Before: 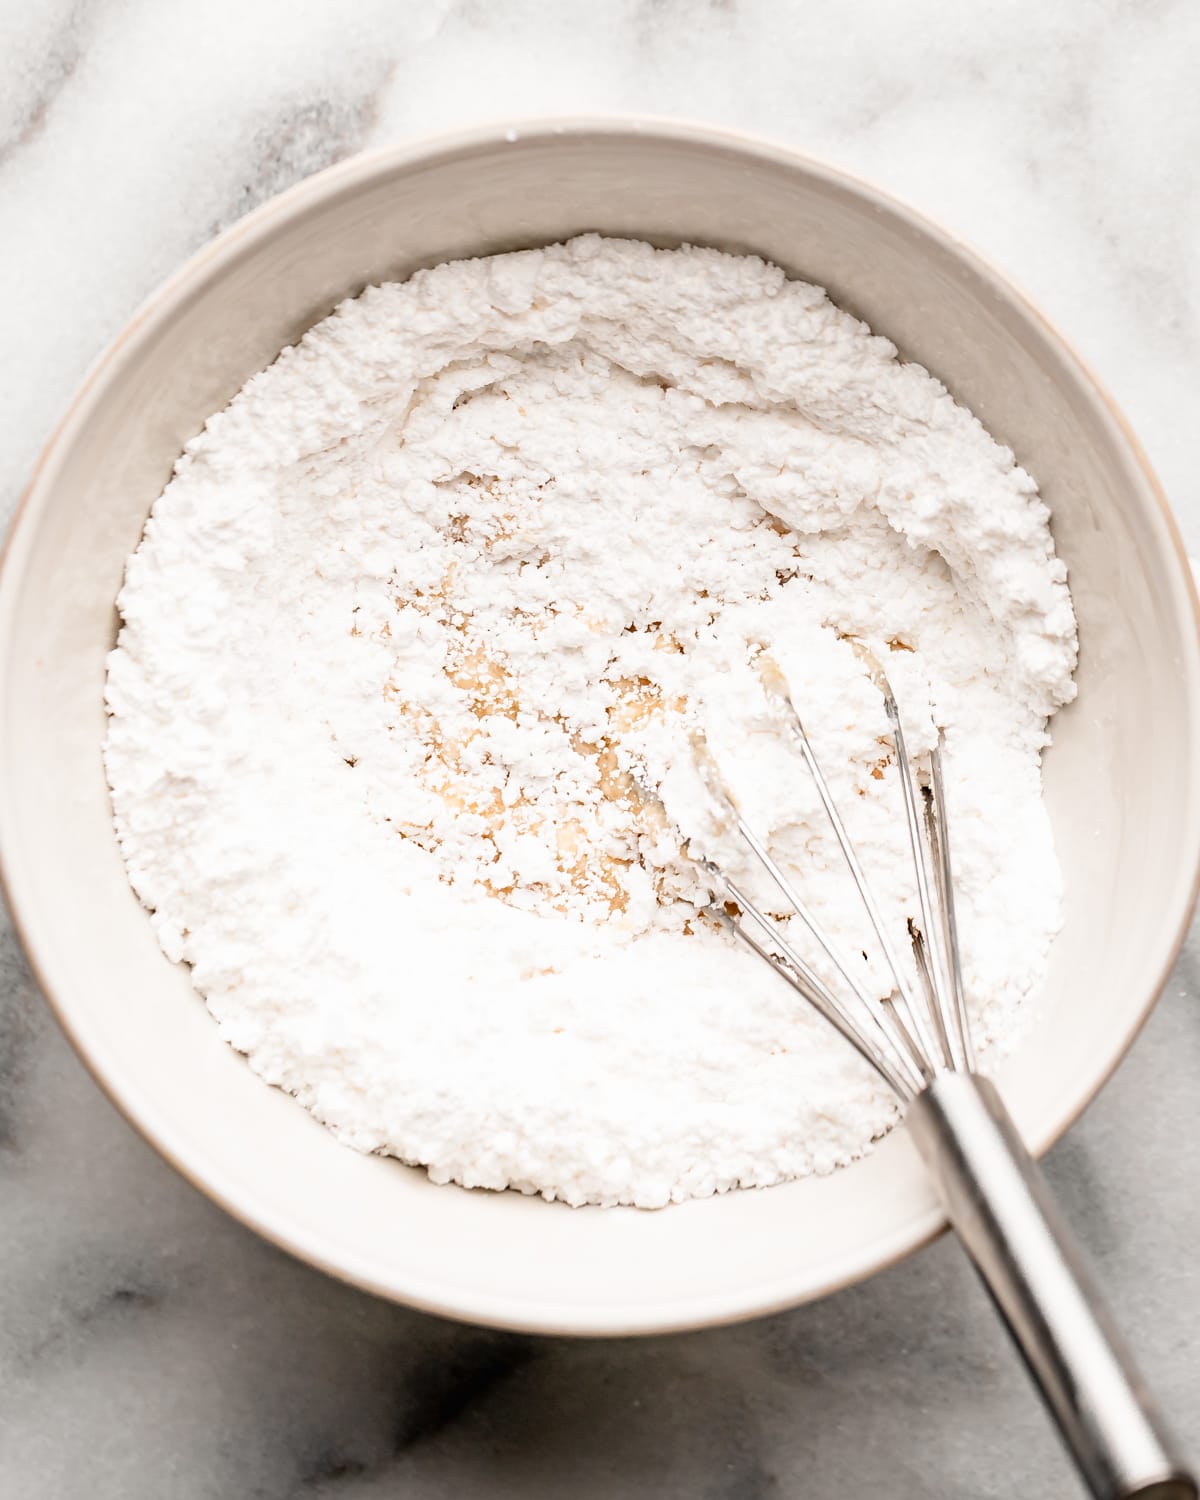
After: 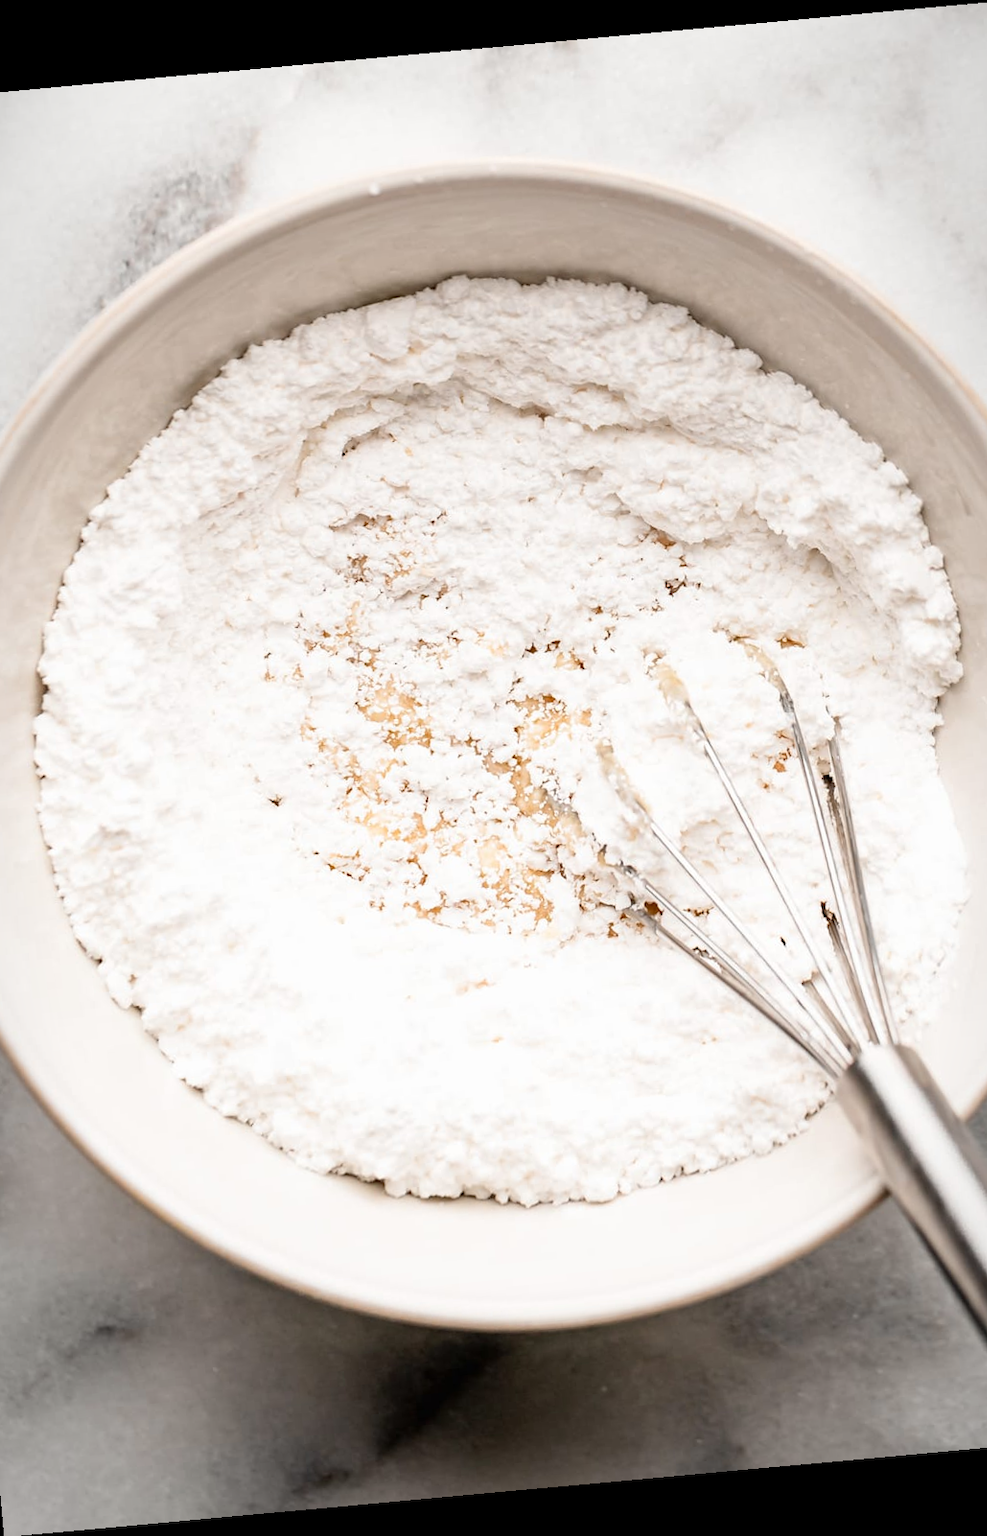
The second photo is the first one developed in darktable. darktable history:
vignetting: fall-off start 97%, fall-off radius 100%, width/height ratio 0.609, unbound false
crop: left 9.88%, right 12.664%
rotate and perspective: rotation -5.2°, automatic cropping off
base curve: exposure shift 0, preserve colors none
